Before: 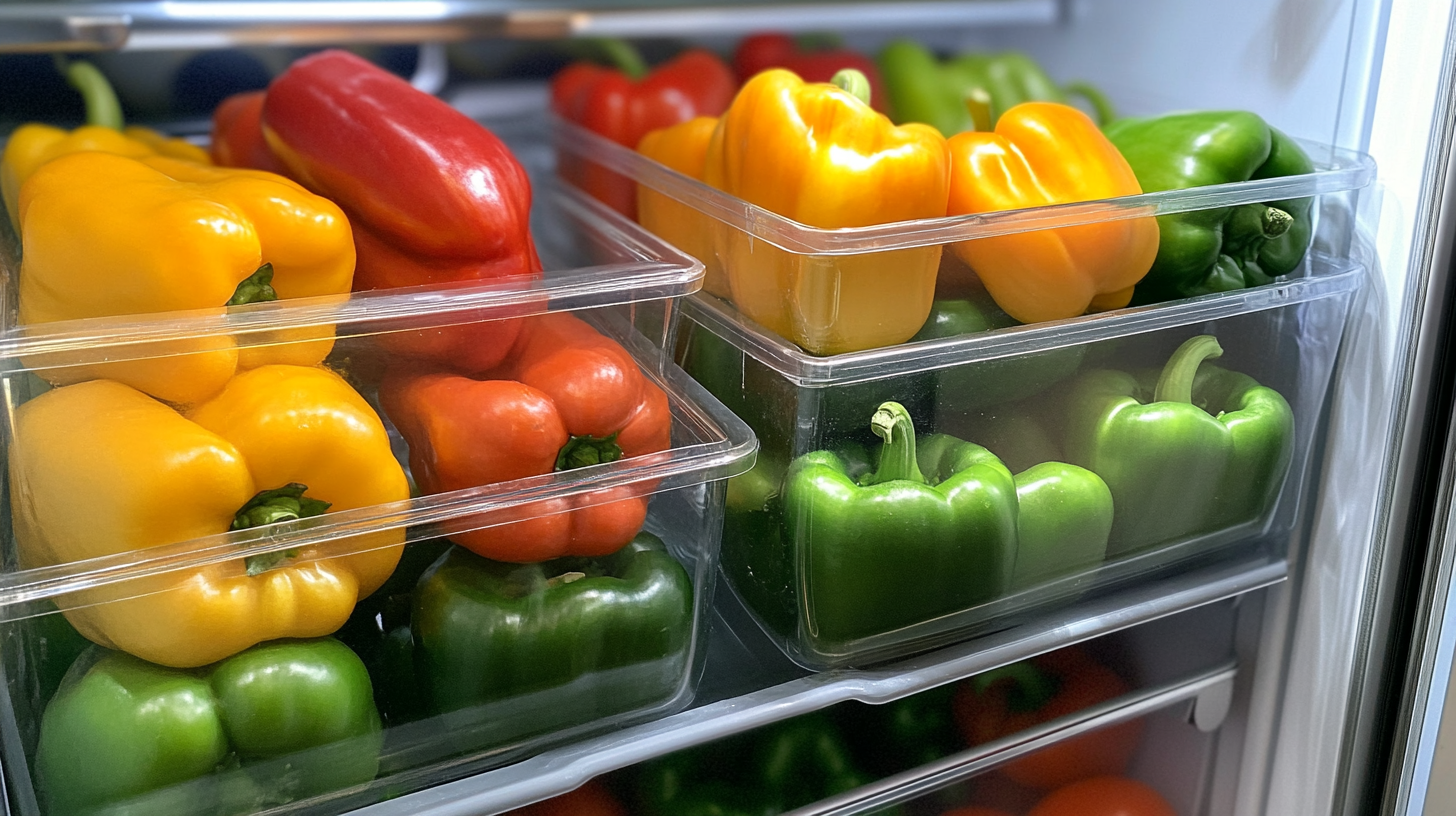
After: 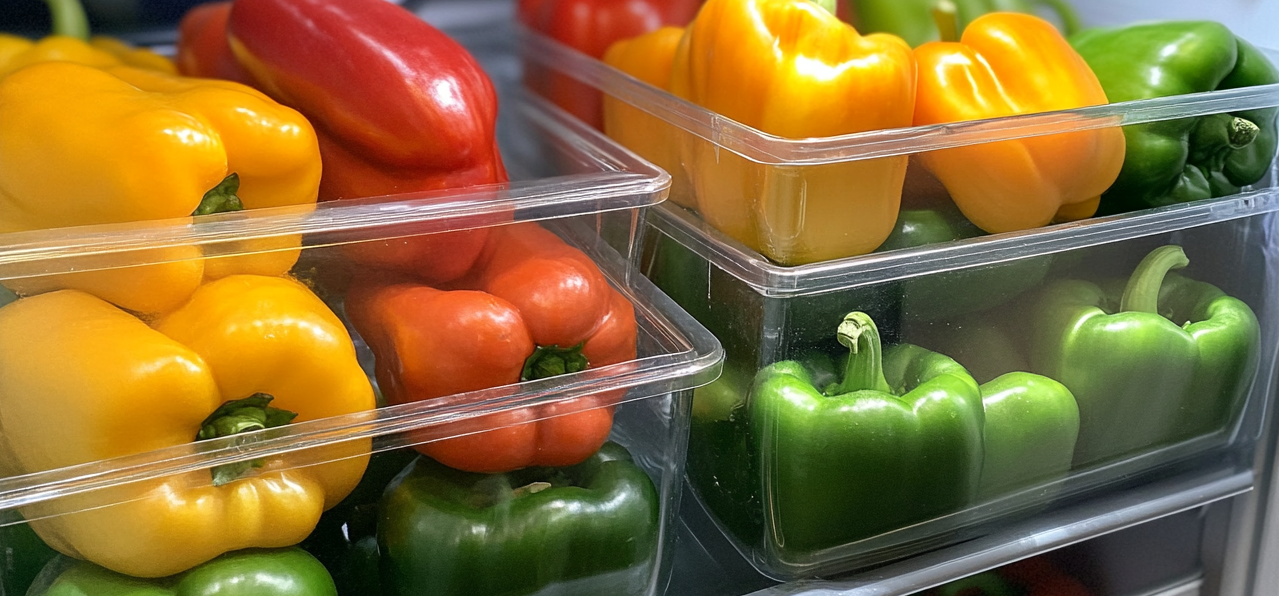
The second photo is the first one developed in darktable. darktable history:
crop and rotate: left 2.387%, top 11.11%, right 9.768%, bottom 15.779%
